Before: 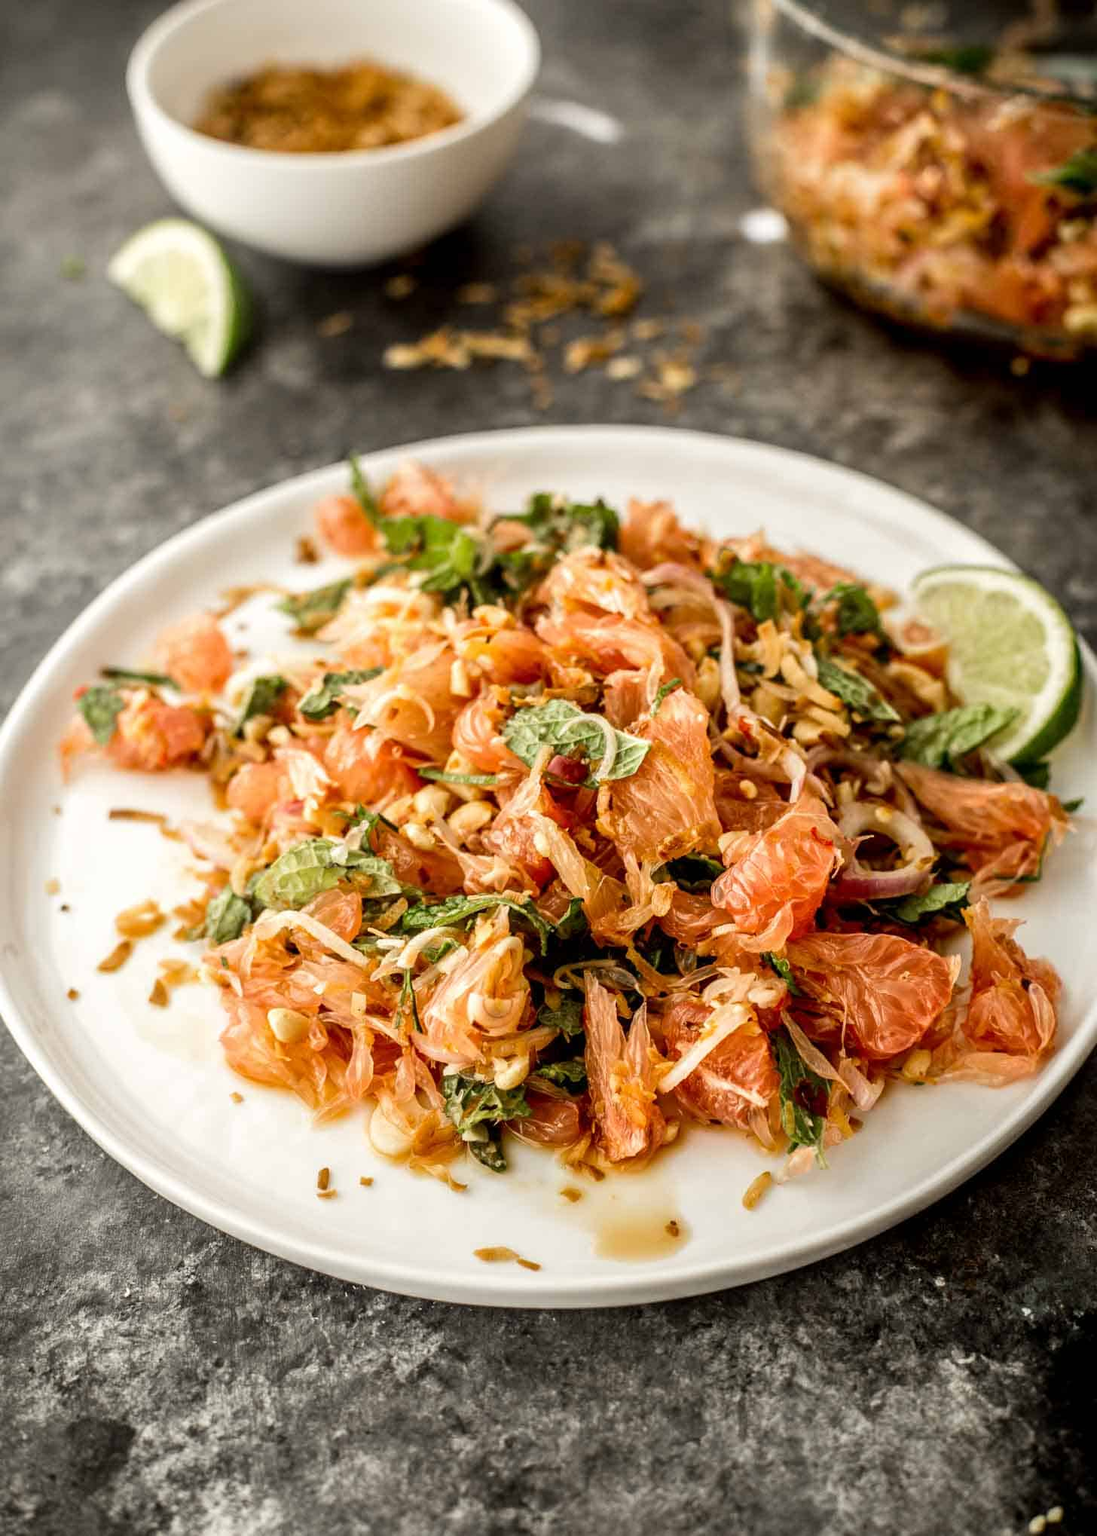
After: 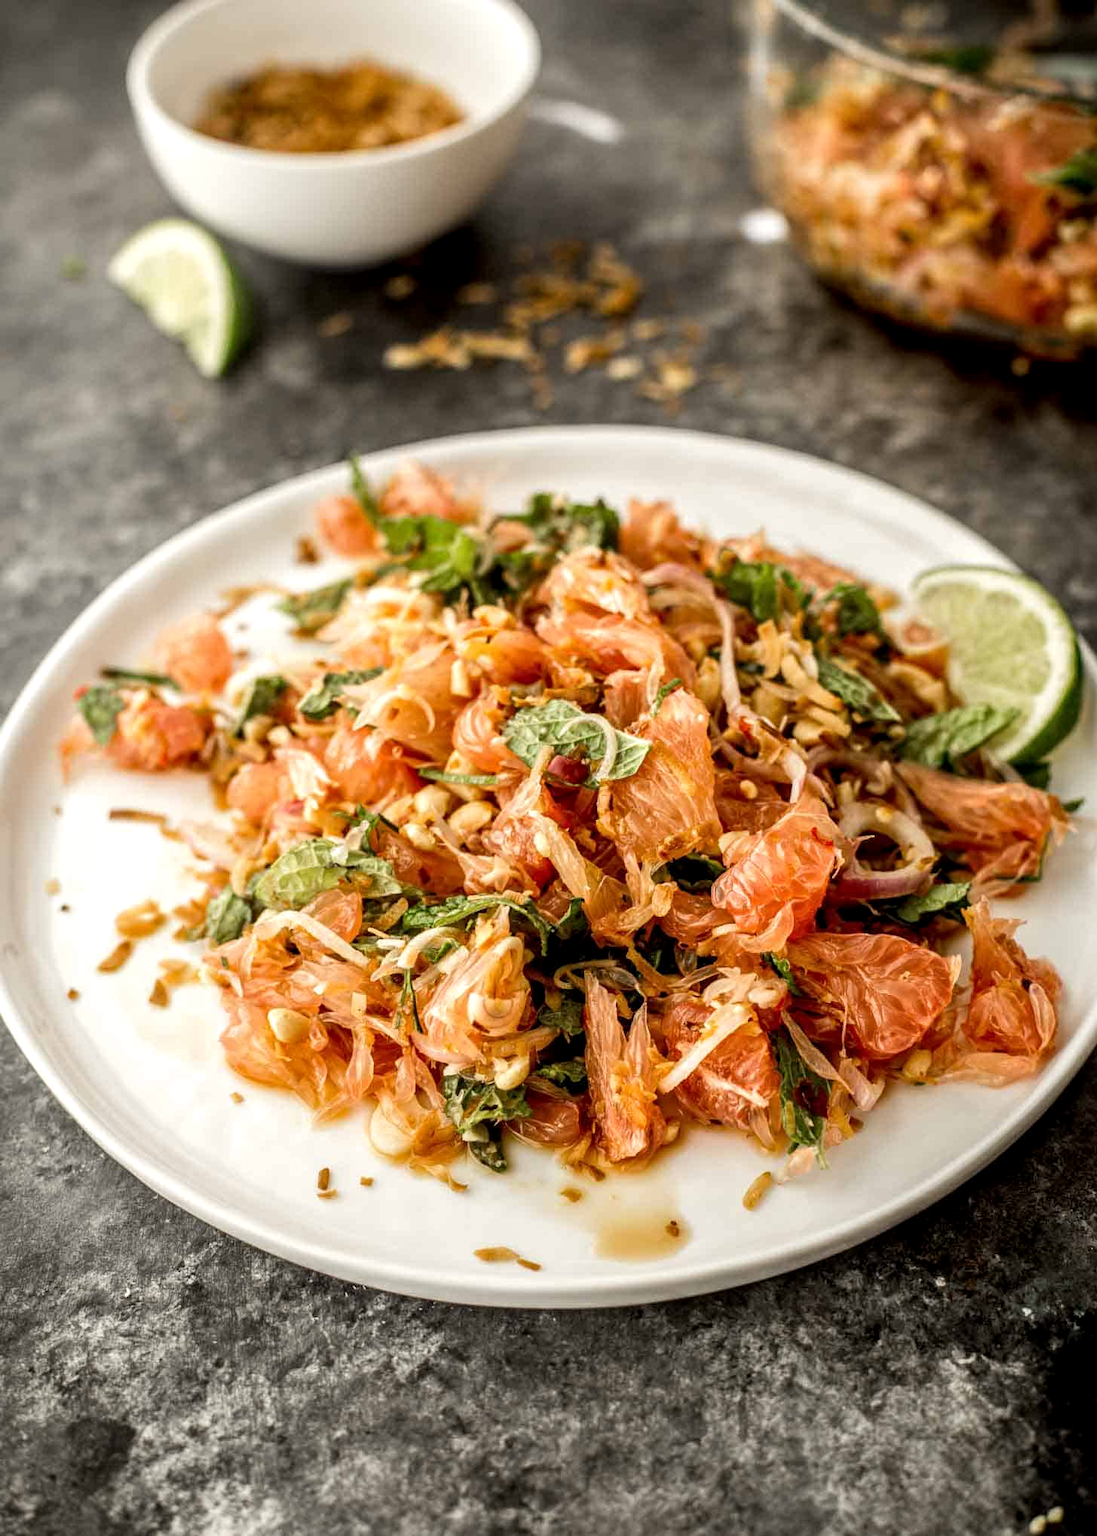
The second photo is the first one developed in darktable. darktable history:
local contrast: highlights 104%, shadows 100%, detail 120%, midtone range 0.2
